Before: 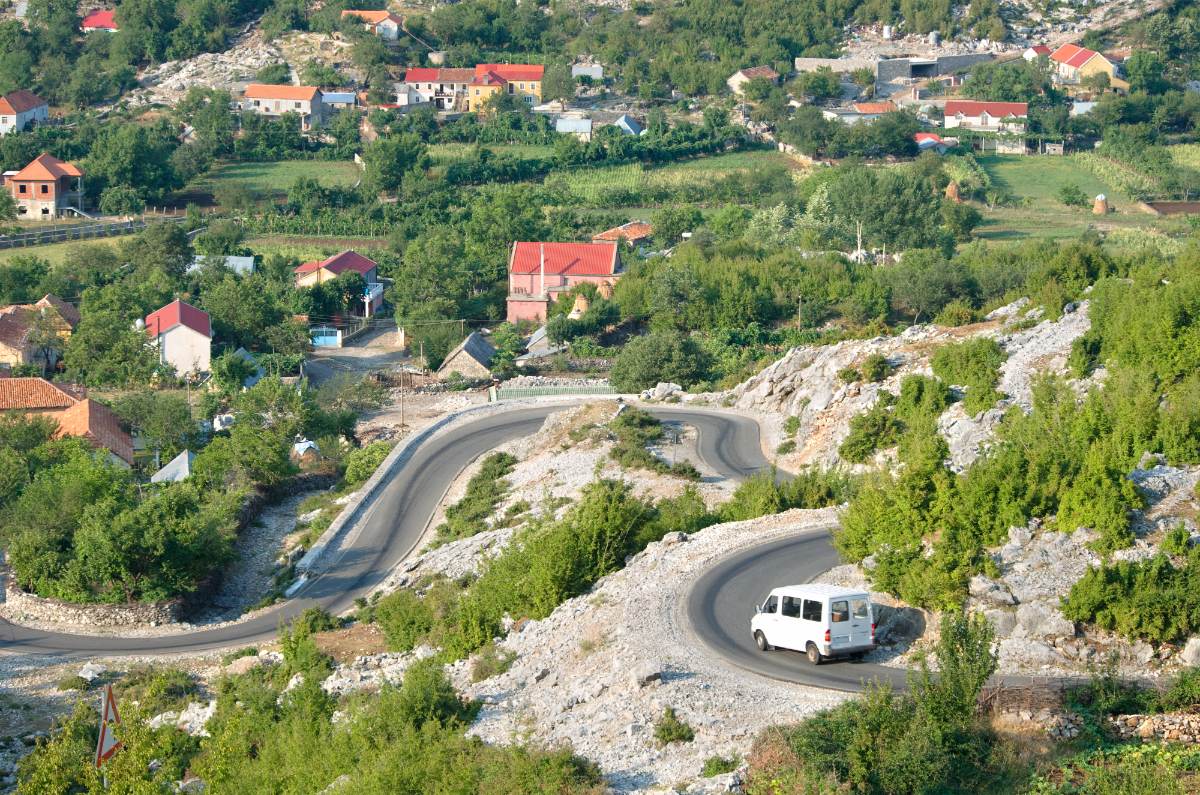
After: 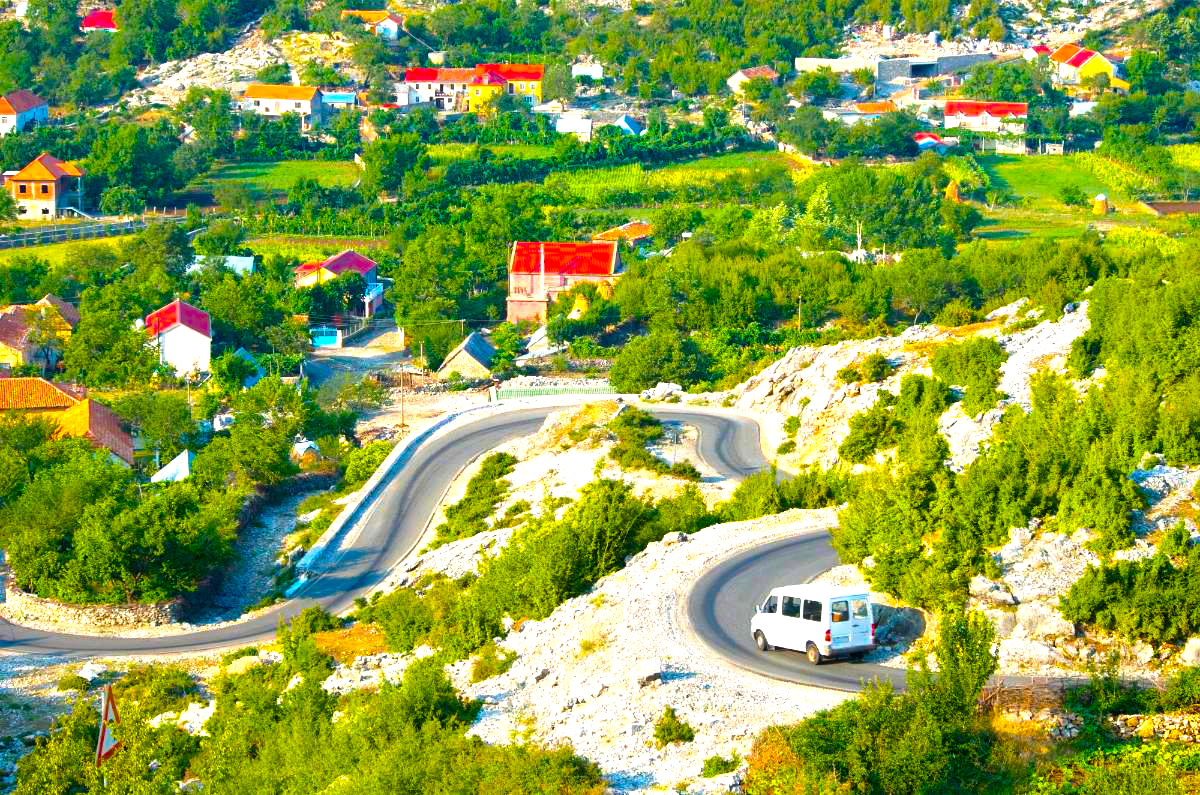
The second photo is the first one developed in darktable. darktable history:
color balance rgb: linear chroma grading › global chroma 20%, perceptual saturation grading › global saturation 65%, perceptual saturation grading › highlights 50%, perceptual saturation grading › shadows 30%, perceptual brilliance grading › global brilliance 12%, perceptual brilliance grading › highlights 15%, global vibrance 20%
